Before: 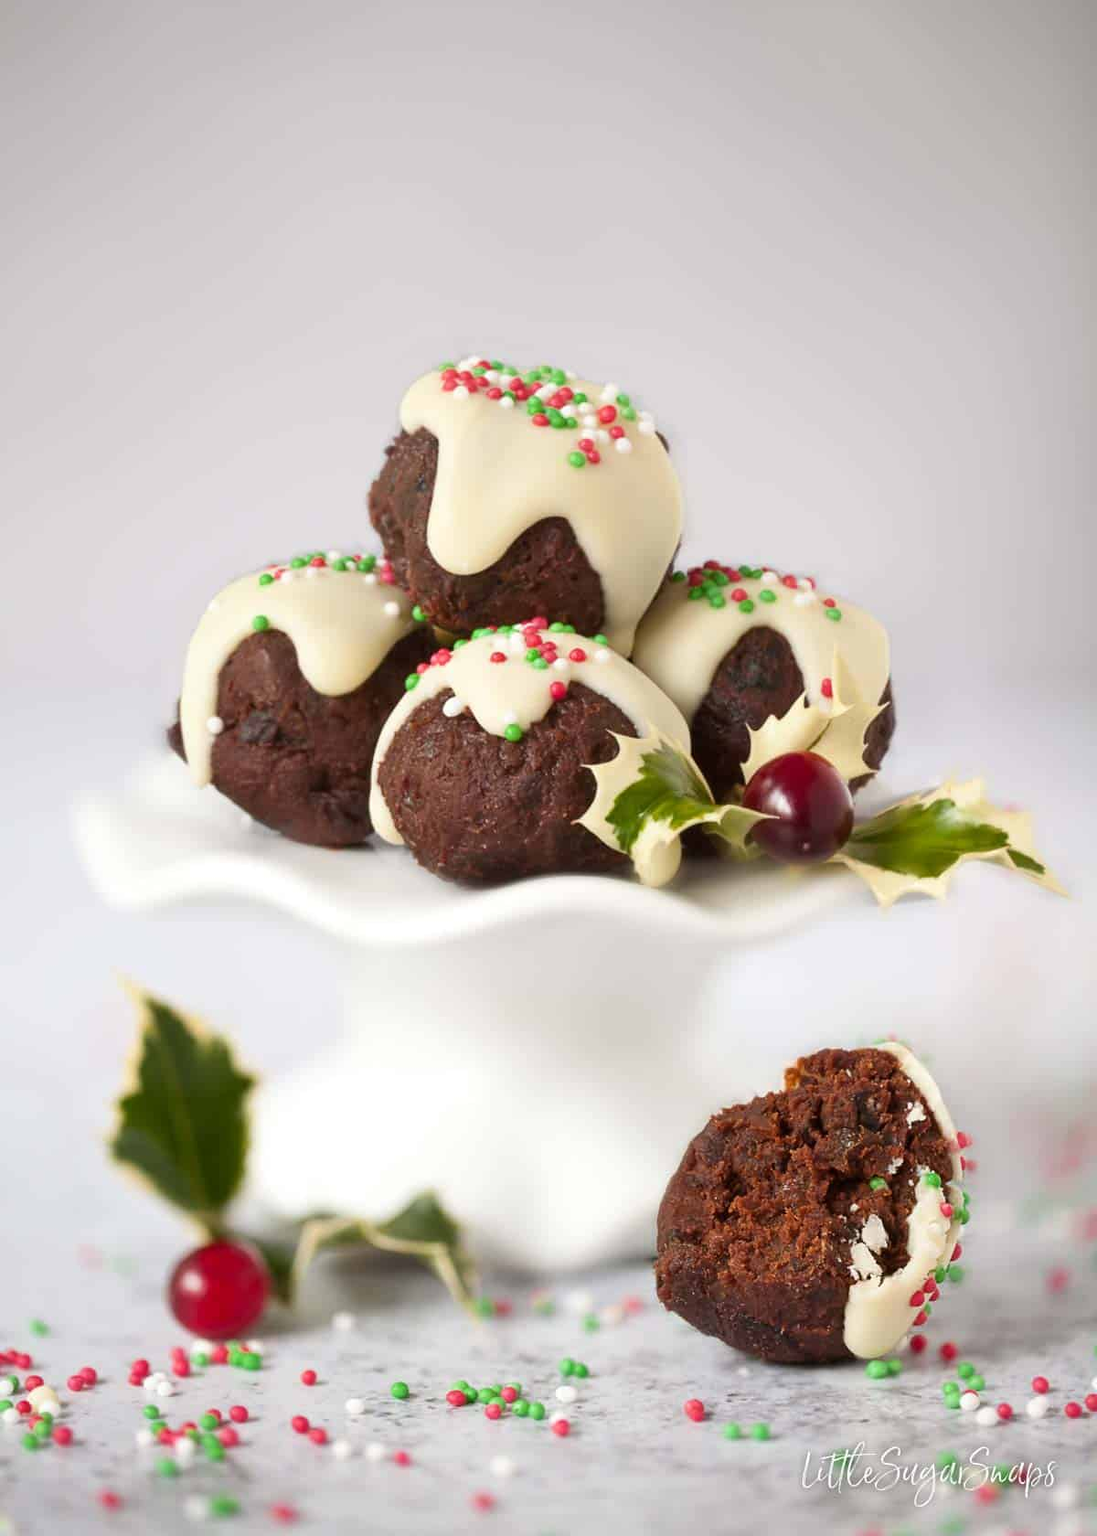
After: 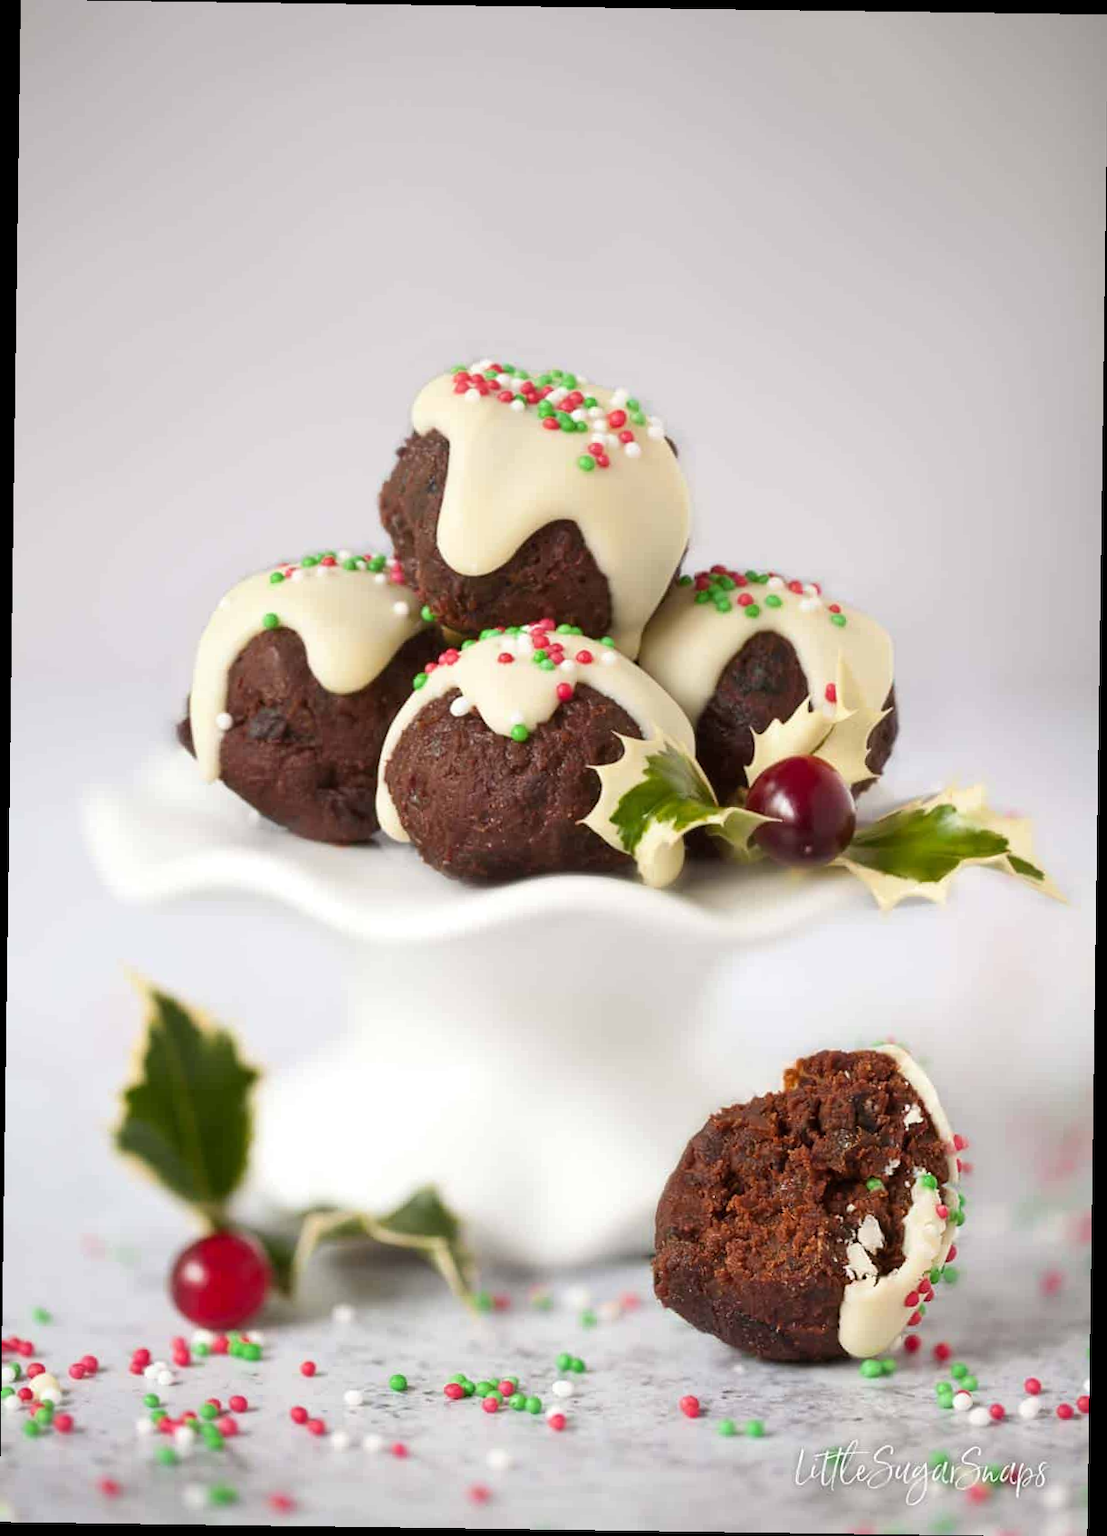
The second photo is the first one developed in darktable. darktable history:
rotate and perspective: rotation 0.8°, automatic cropping off
